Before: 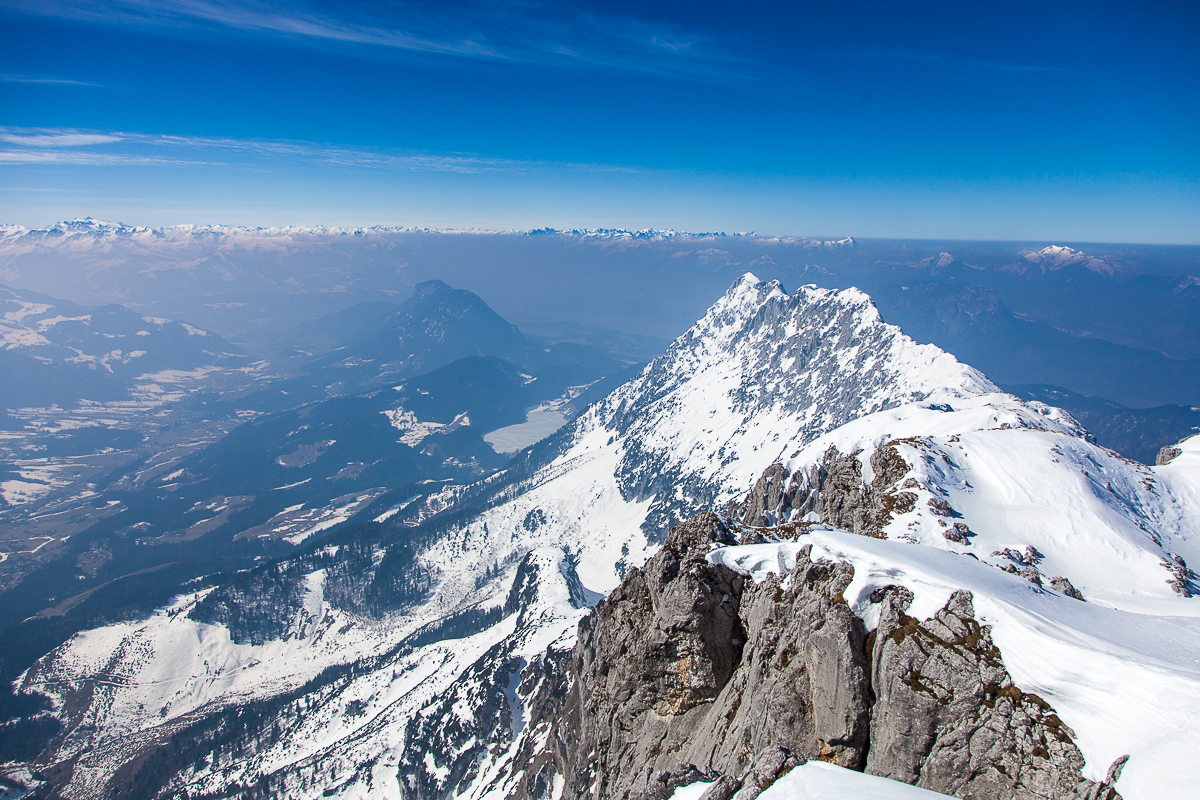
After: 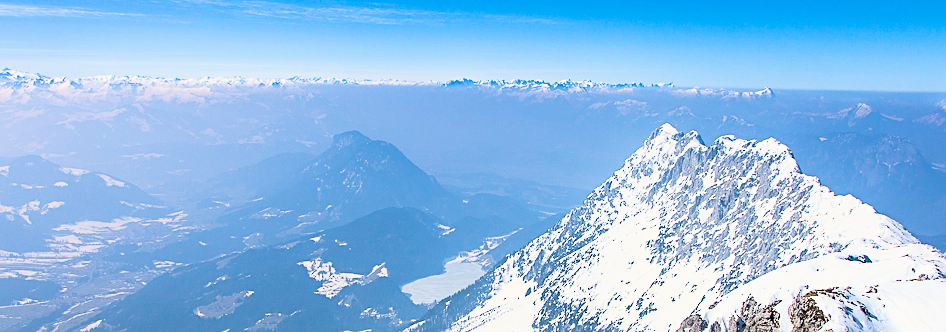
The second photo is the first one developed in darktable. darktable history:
sharpen: radius 2.477, amount 0.329
color correction: highlights a* 0.279, highlights b* 2.73, shadows a* -1.36, shadows b* -4.11
crop: left 6.864%, top 18.697%, right 14.29%, bottom 39.702%
exposure: black level correction 0, exposure 0.931 EV, compensate exposure bias true, compensate highlight preservation false
filmic rgb: black relative exposure -7.99 EV, white relative exposure 4.03 EV, hardness 4.18, contrast 1.359, color science v6 (2022)
